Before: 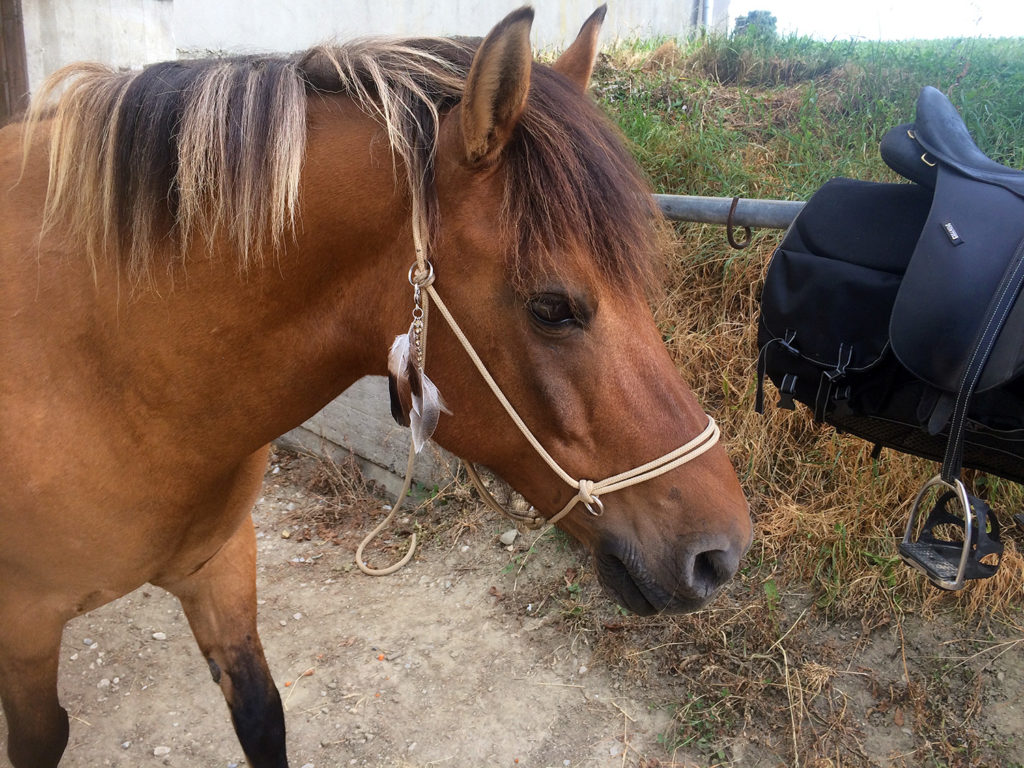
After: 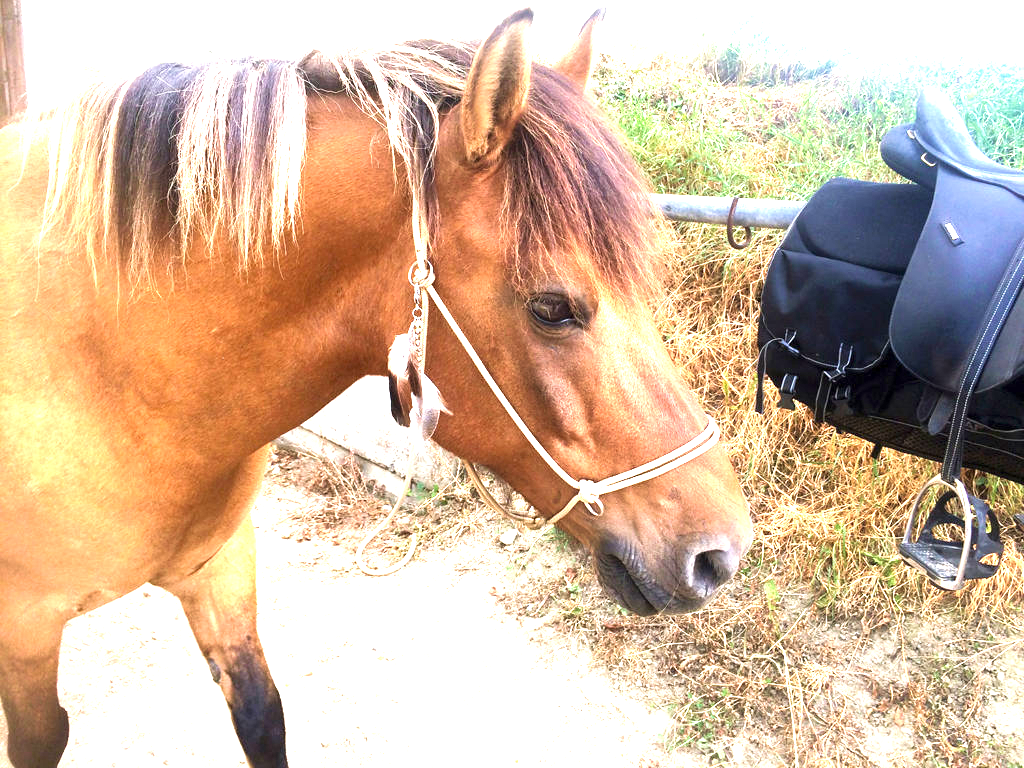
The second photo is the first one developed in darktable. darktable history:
velvia: on, module defaults
exposure: exposure 1.99 EV, compensate highlight preservation false
tone equalizer: -8 EV -0.439 EV, -7 EV -0.366 EV, -6 EV -0.329 EV, -5 EV -0.234 EV, -3 EV 0.253 EV, -2 EV 0.322 EV, -1 EV 0.381 EV, +0 EV 0.406 EV, mask exposure compensation -0.512 EV
